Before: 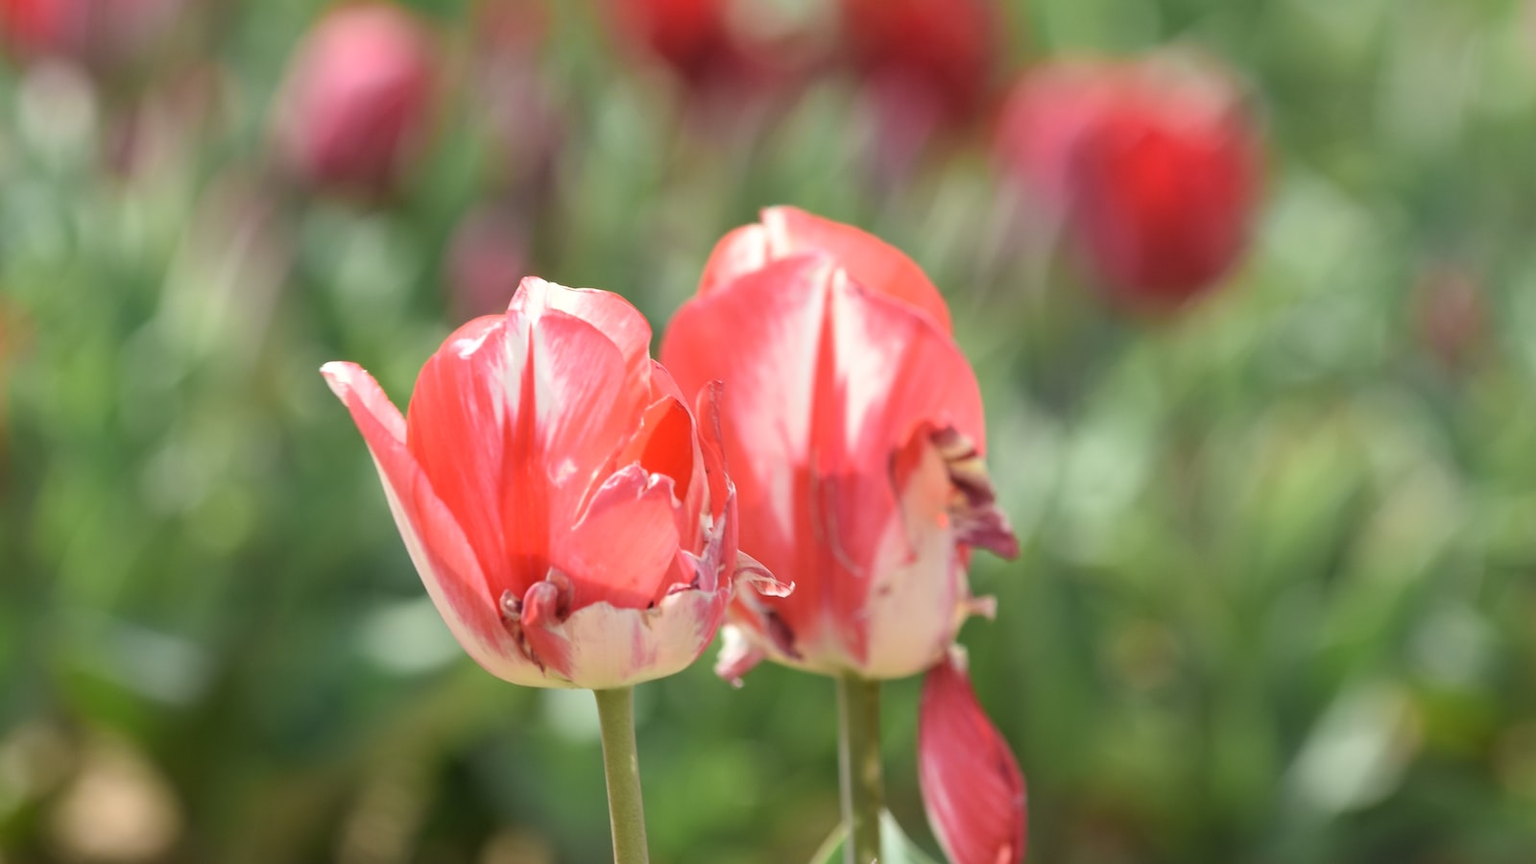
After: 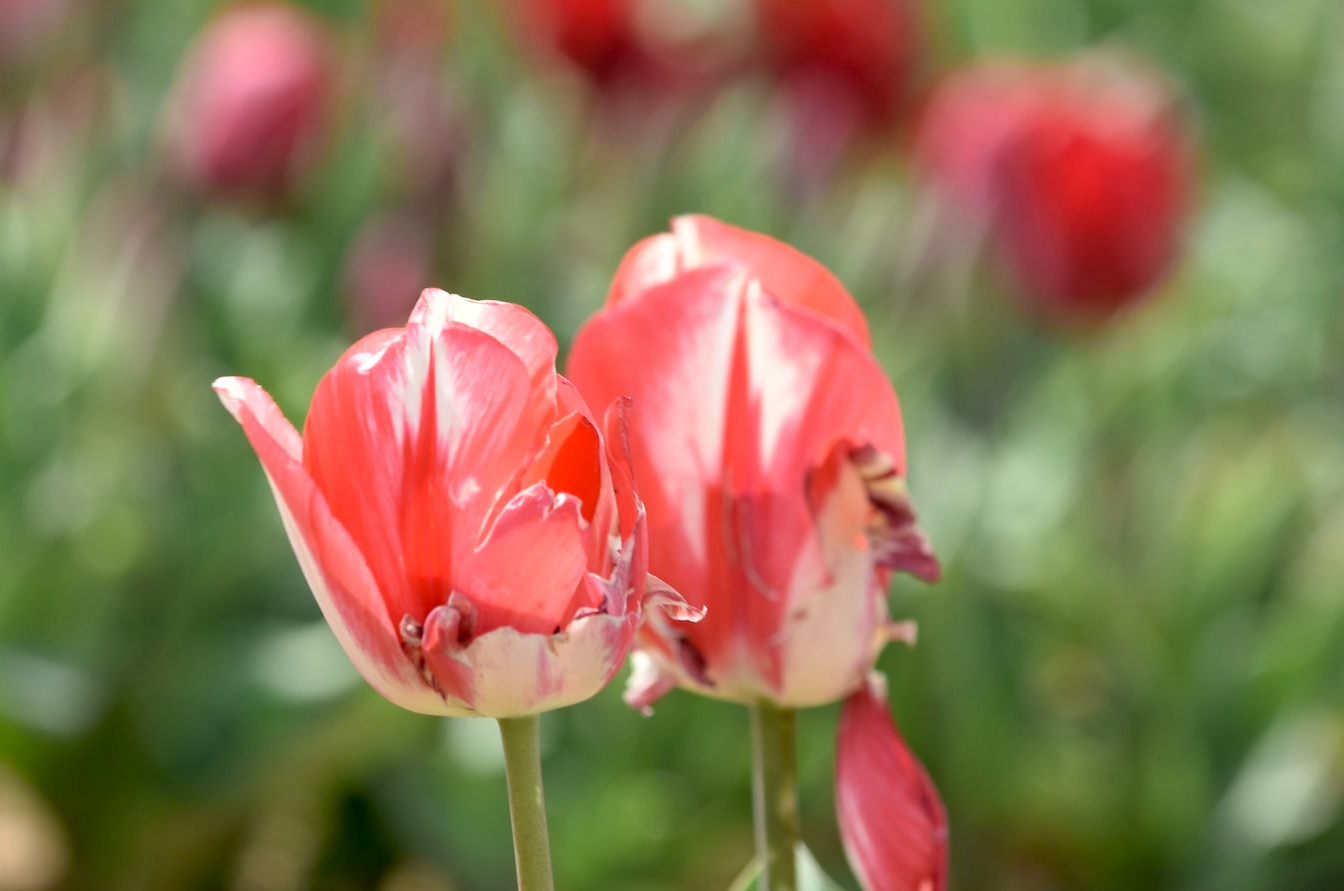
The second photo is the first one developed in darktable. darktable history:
crop: left 7.598%, right 7.873%
exposure: black level correction 0.012, compensate highlight preservation false
